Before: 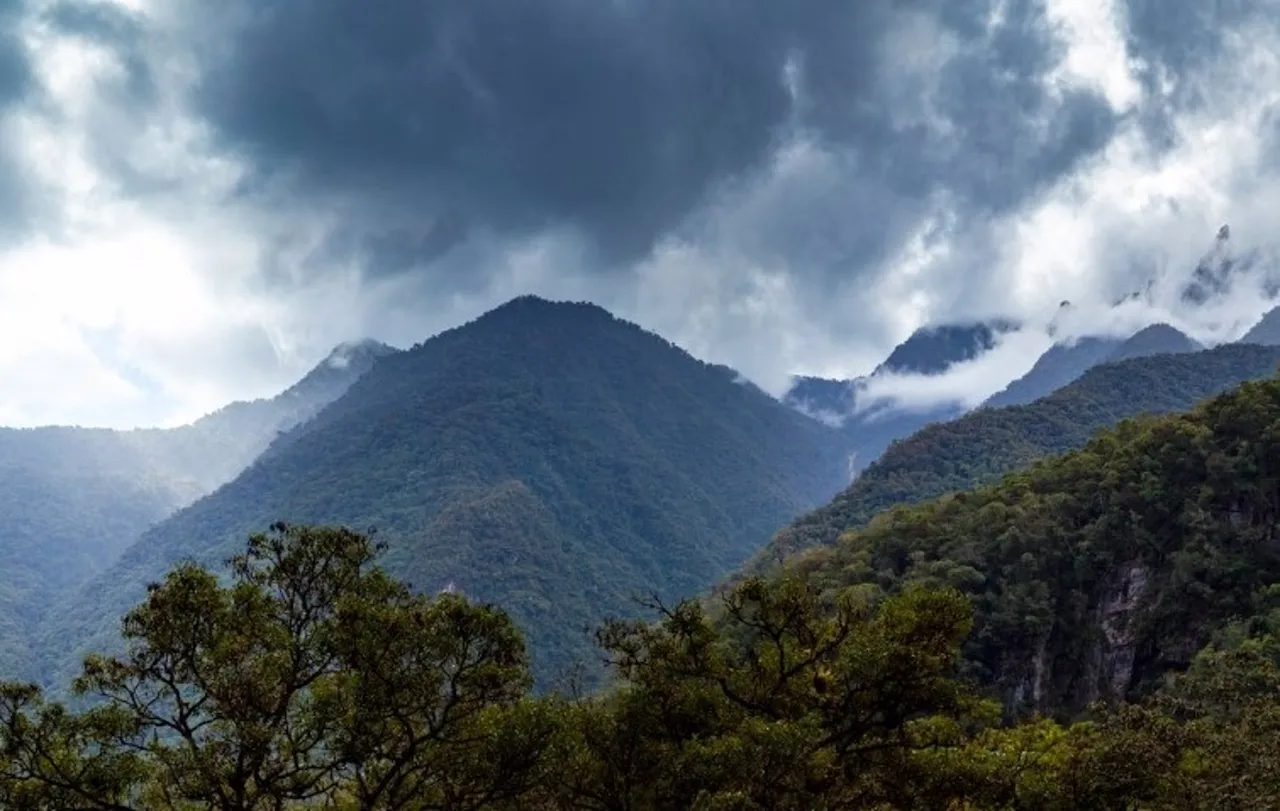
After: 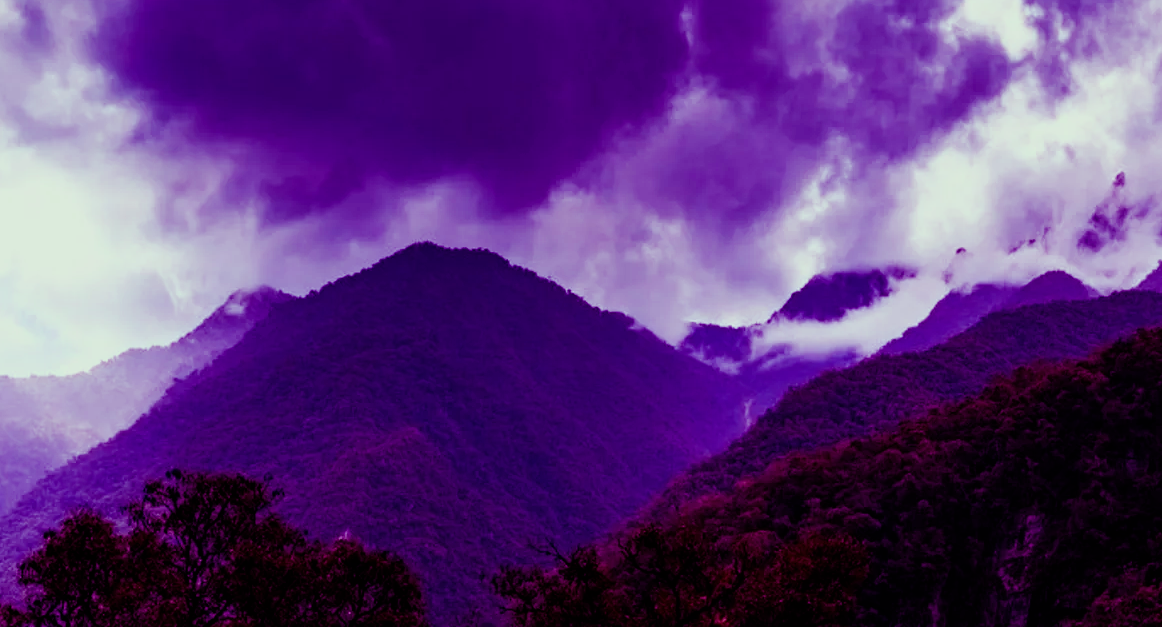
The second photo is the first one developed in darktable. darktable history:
crop: left 8.155%, top 6.611%, bottom 15.385%
tone equalizer: -8 EV -0.417 EV, -7 EV -0.389 EV, -6 EV -0.333 EV, -5 EV -0.222 EV, -3 EV 0.222 EV, -2 EV 0.333 EV, -1 EV 0.389 EV, +0 EV 0.417 EV, edges refinement/feathering 500, mask exposure compensation -1.57 EV, preserve details no
filmic rgb: black relative exposure -7.65 EV, white relative exposure 4.56 EV, hardness 3.61
color balance: mode lift, gamma, gain (sRGB), lift [1, 1, 0.101, 1]
